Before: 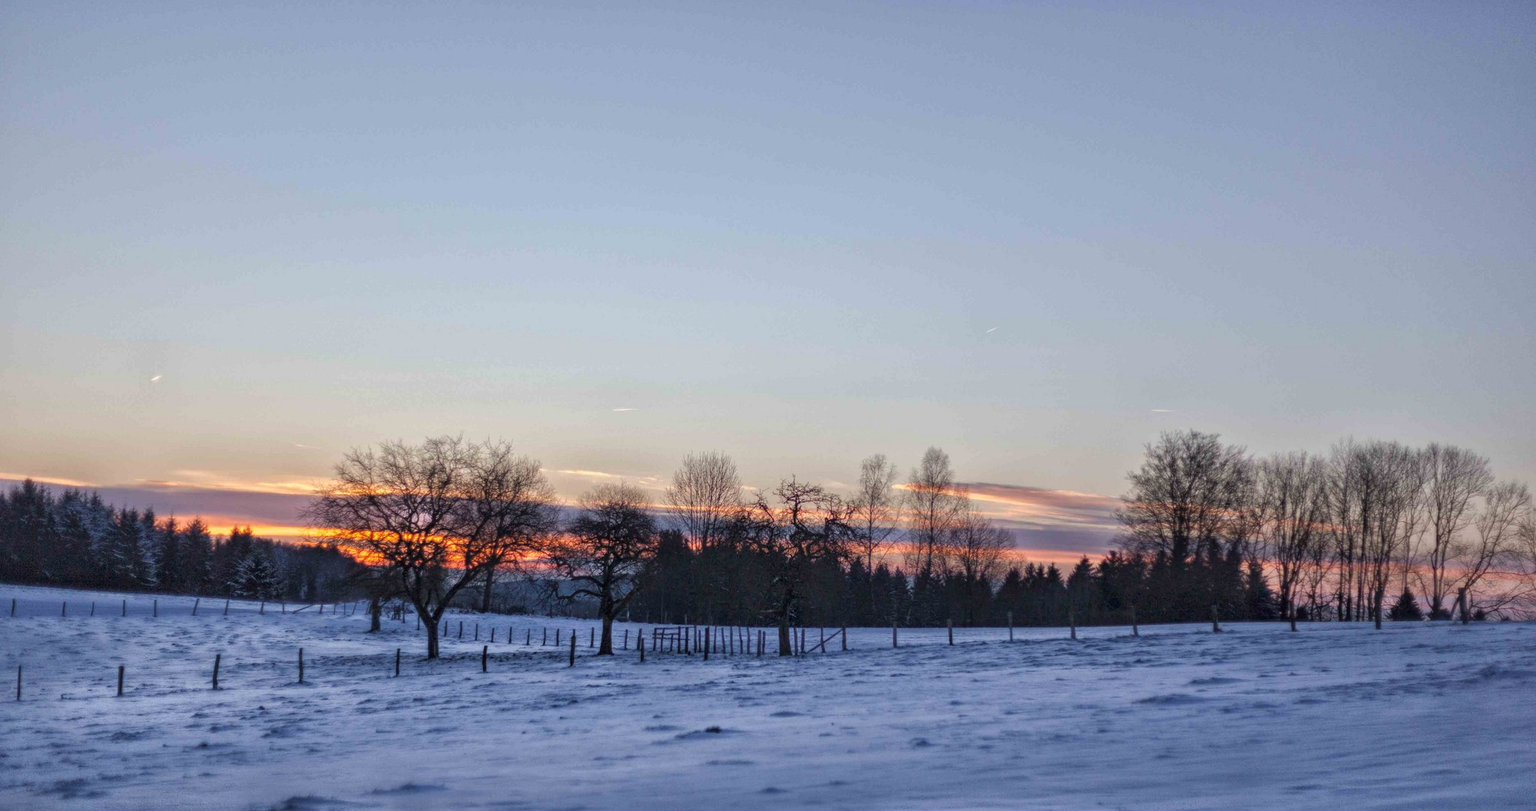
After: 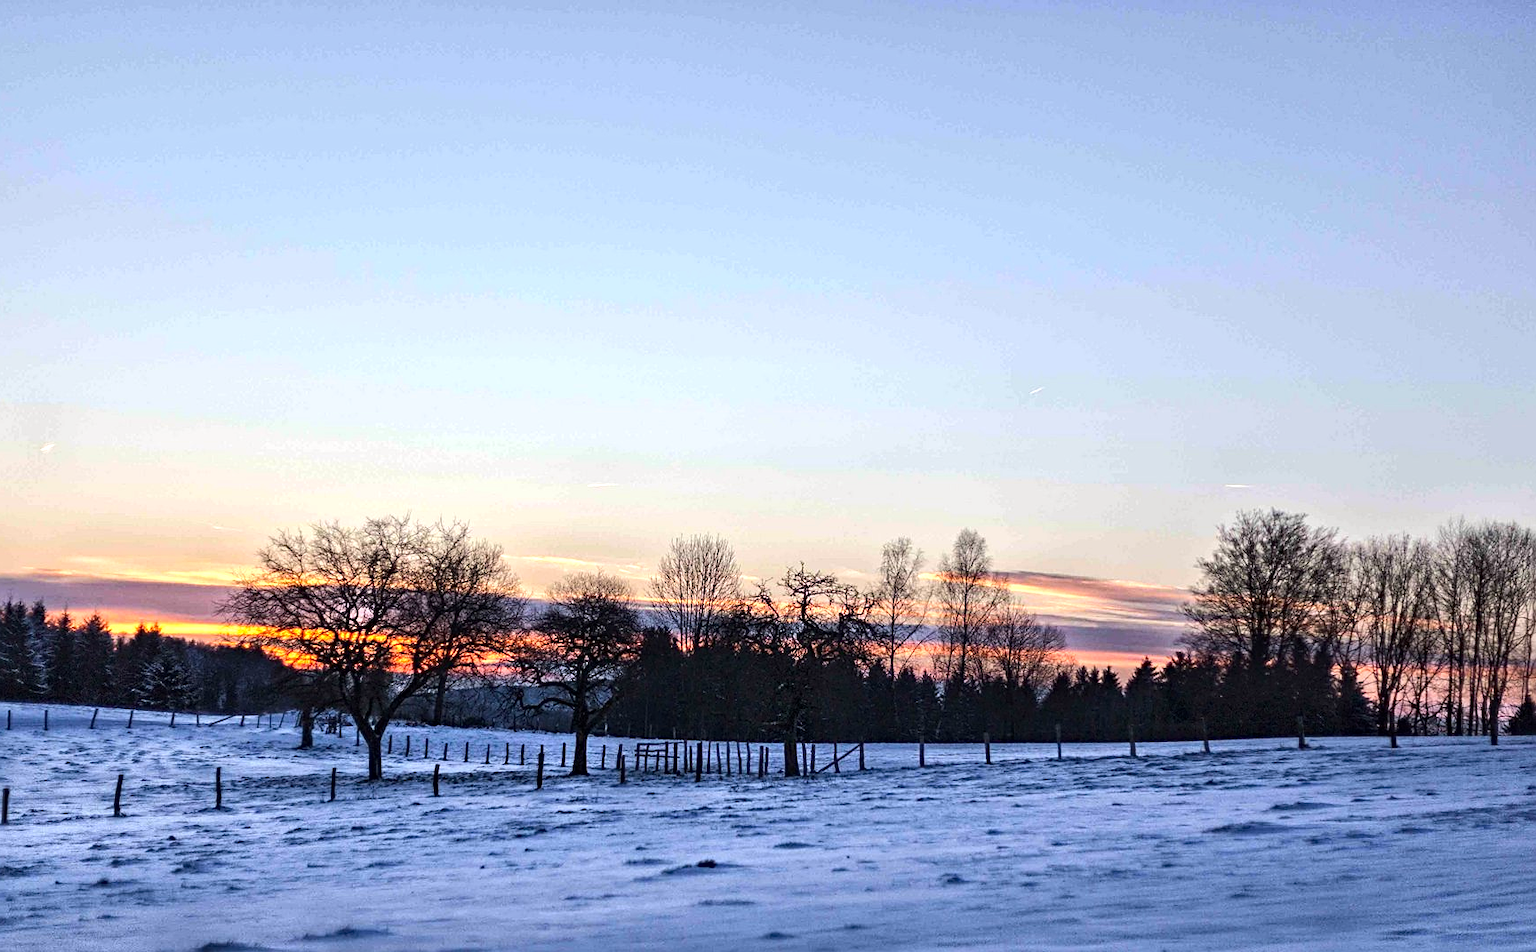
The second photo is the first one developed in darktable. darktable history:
sharpen: on, module defaults
crop: left 7.598%, right 7.873%
contrast brightness saturation: contrast 0.1, brightness 0.03, saturation 0.09
haze removal: compatibility mode true, adaptive false
tone equalizer: -8 EV -0.75 EV, -7 EV -0.7 EV, -6 EV -0.6 EV, -5 EV -0.4 EV, -3 EV 0.4 EV, -2 EV 0.6 EV, -1 EV 0.7 EV, +0 EV 0.75 EV, edges refinement/feathering 500, mask exposure compensation -1.57 EV, preserve details no
